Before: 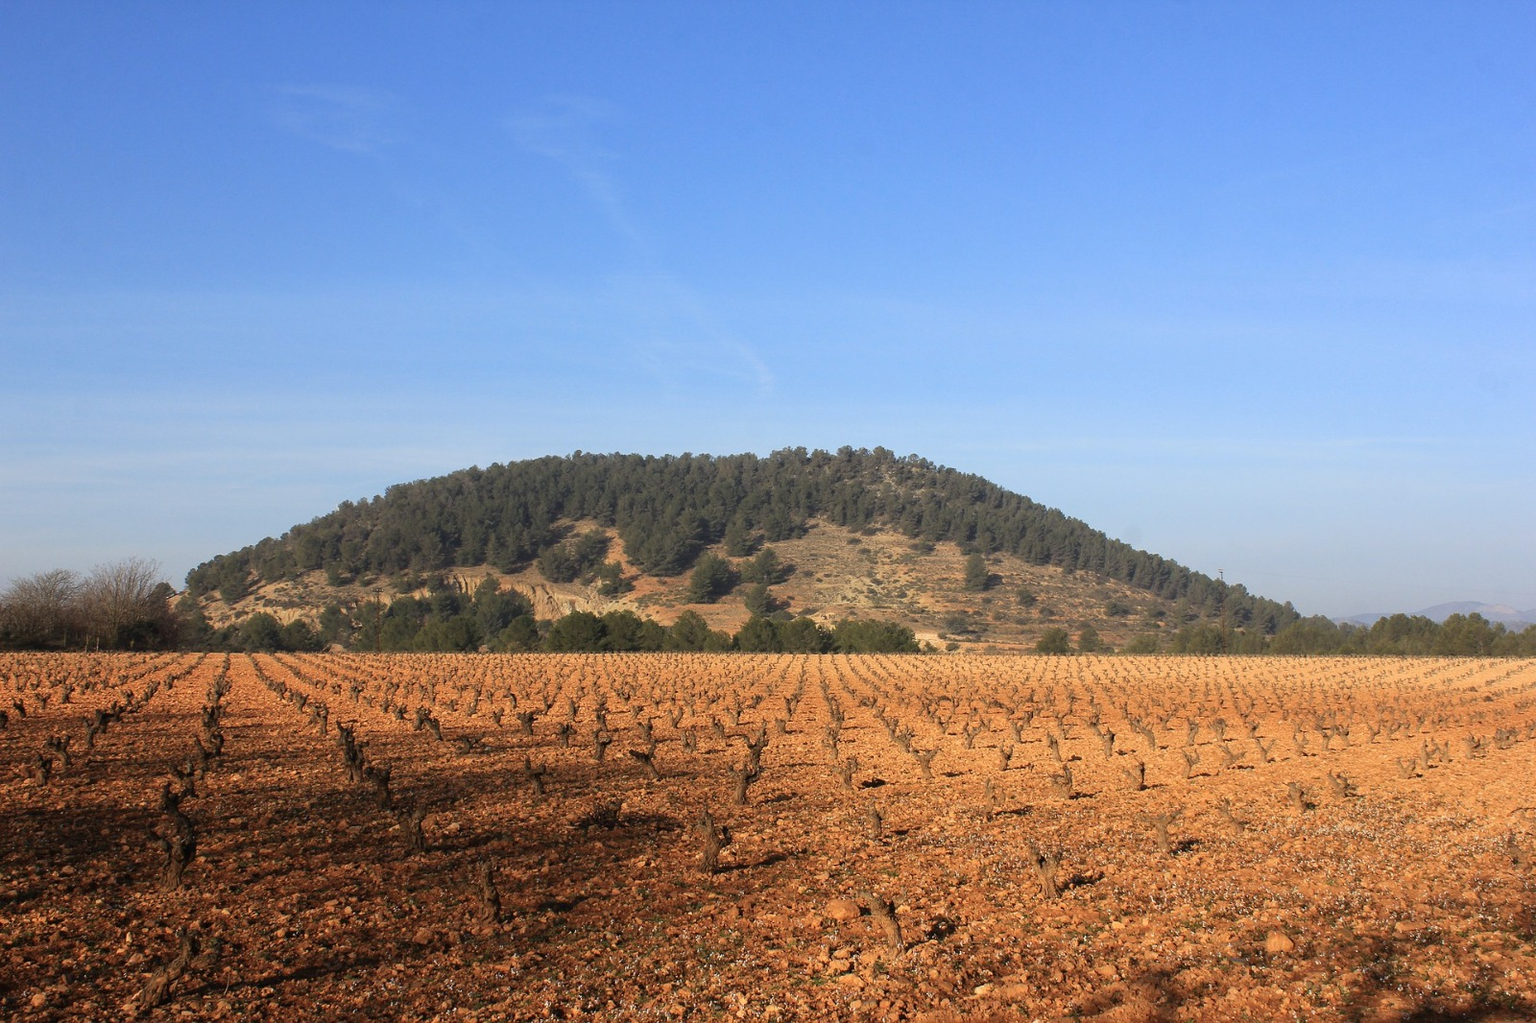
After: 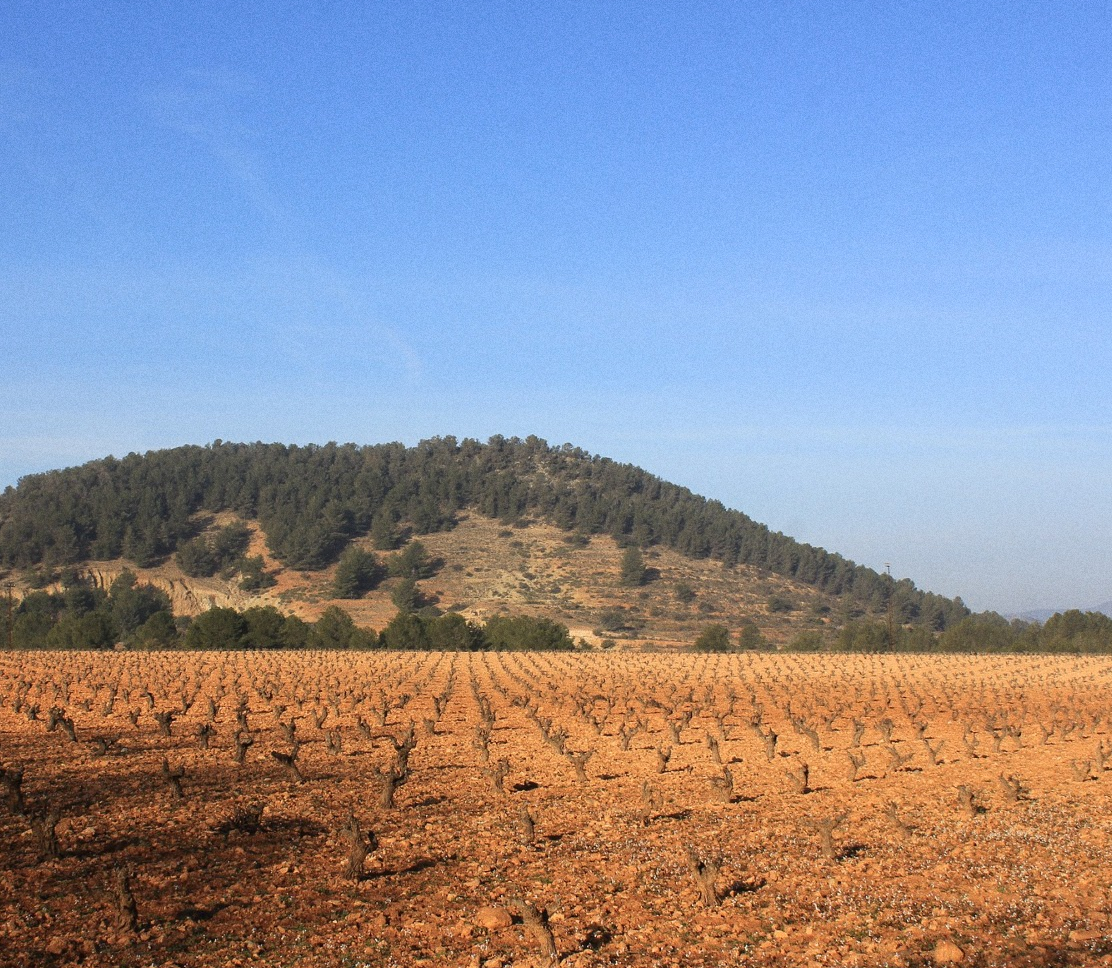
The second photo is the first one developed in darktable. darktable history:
crop and rotate: left 24.034%, top 2.838%, right 6.406%, bottom 6.299%
grain: coarseness 0.09 ISO
